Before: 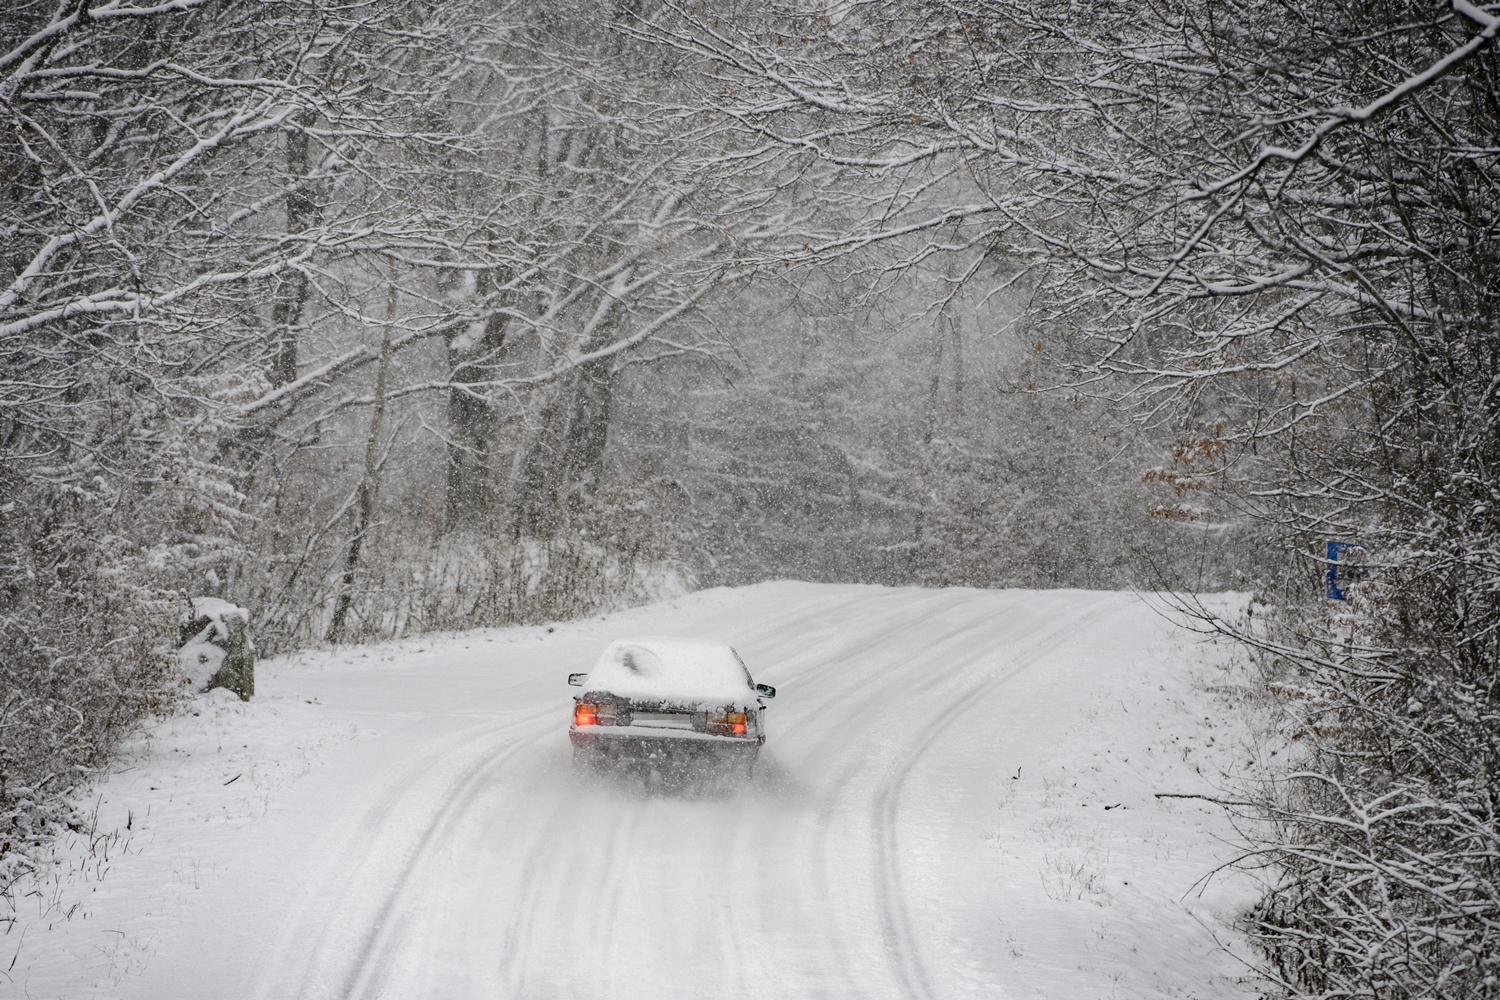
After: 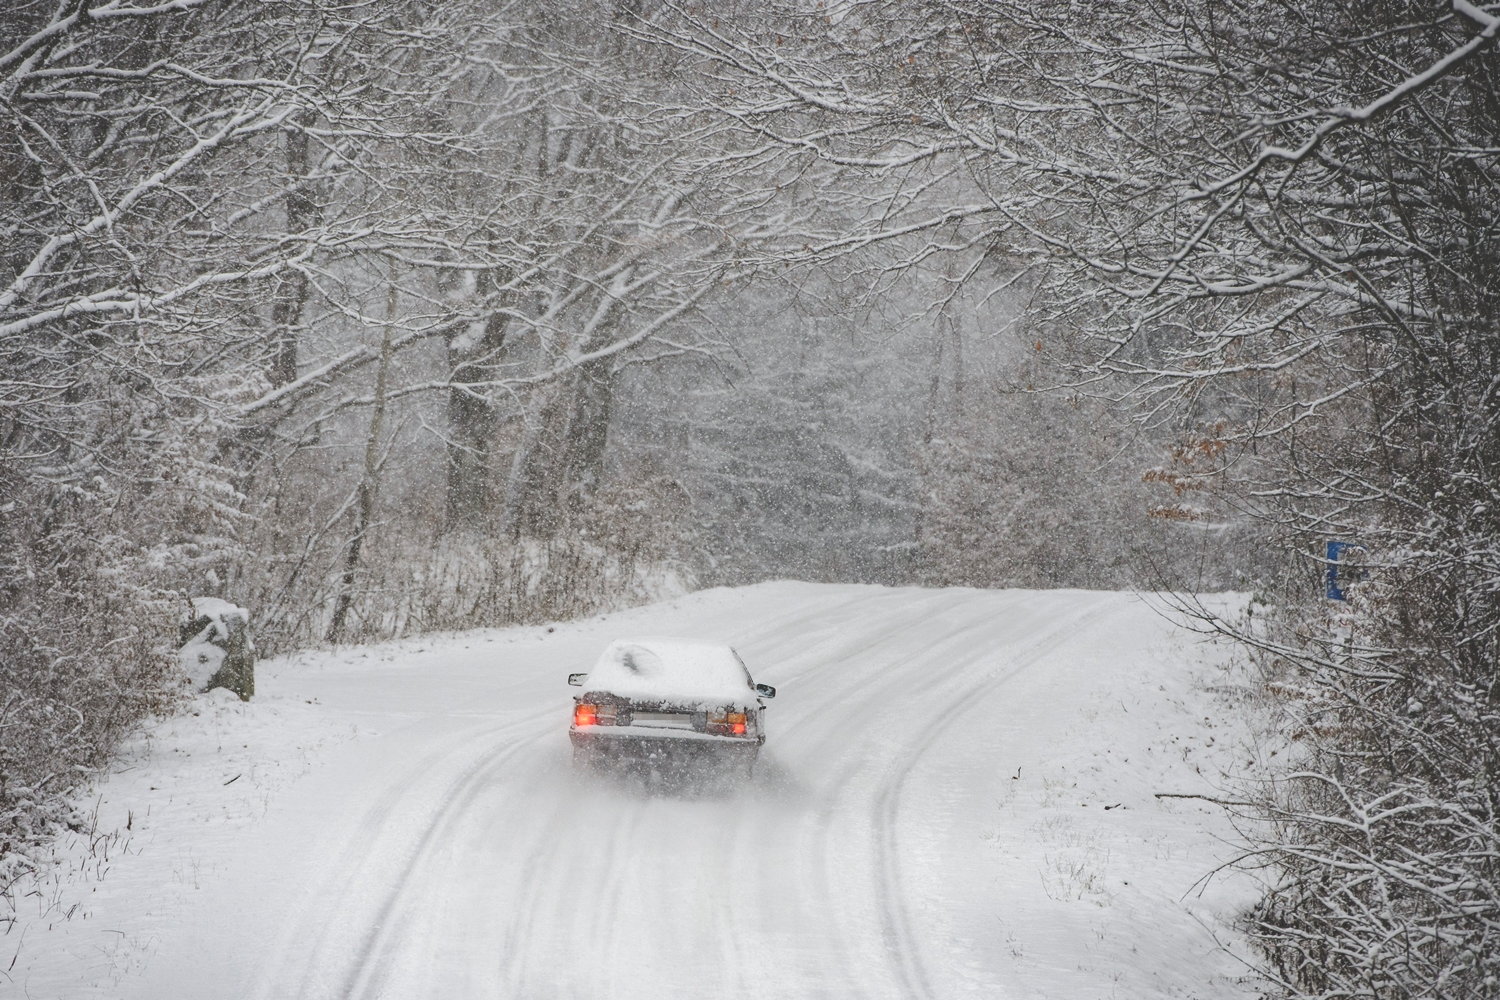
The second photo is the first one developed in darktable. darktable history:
exposure: black level correction -0.031, compensate exposure bias true, compensate highlight preservation false
